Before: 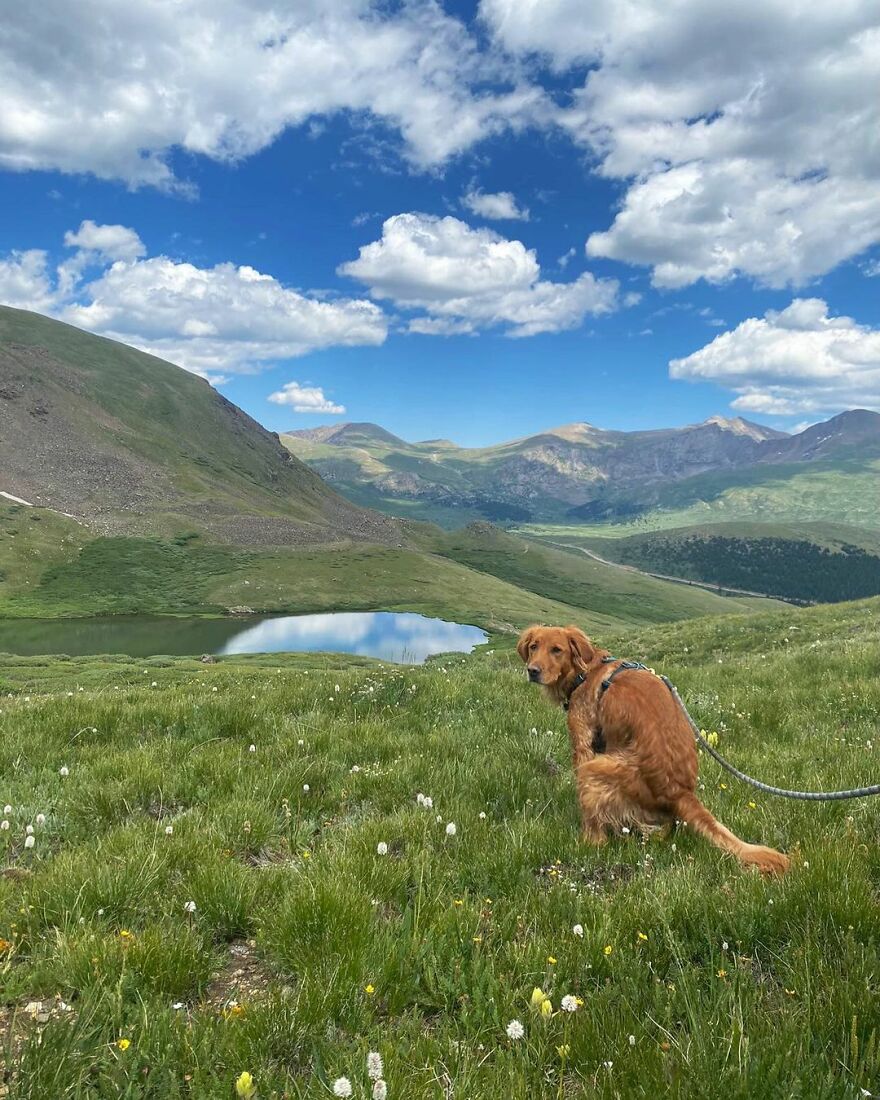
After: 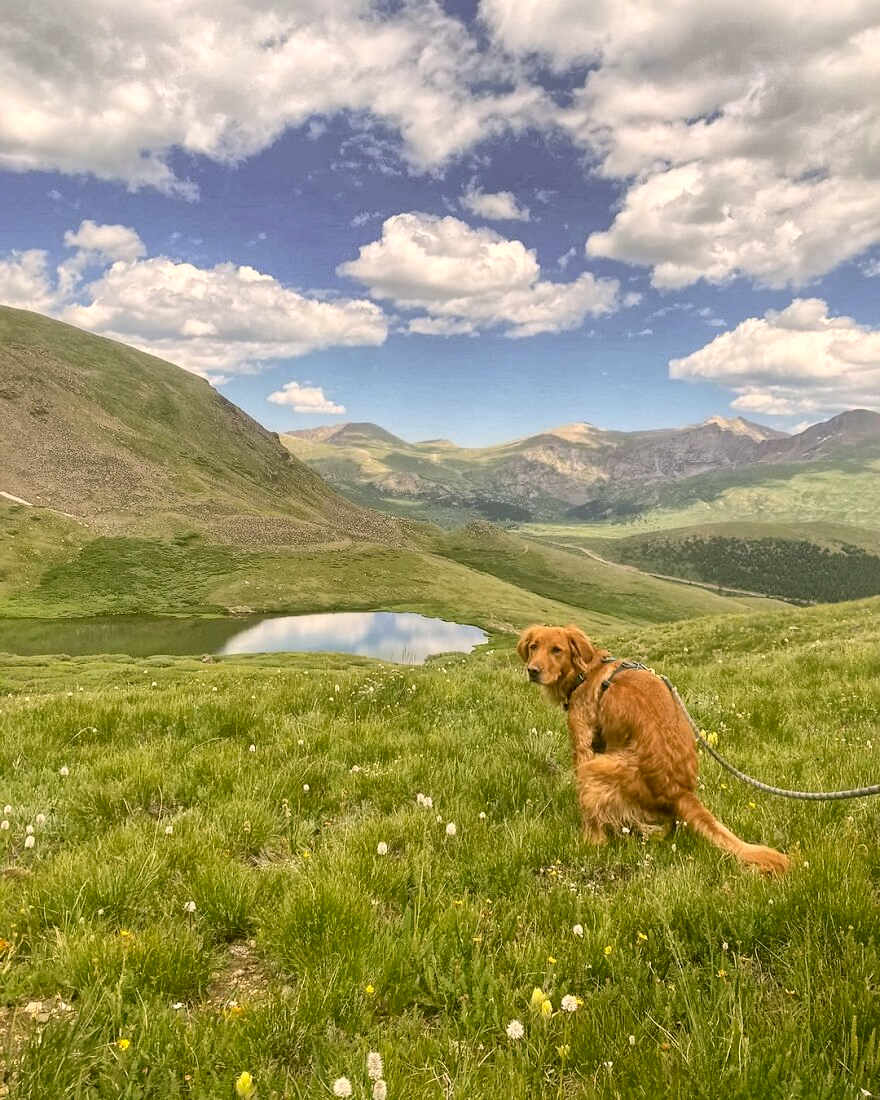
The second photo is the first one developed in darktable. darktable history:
contrast equalizer: y [[0.5 ×6], [0.5 ×6], [0.5 ×6], [0 ×6], [0, 0, 0, 0.581, 0.011, 0]]
global tonemap: drago (1, 100), detail 1
color correction: highlights a* 8.98, highlights b* 15.09, shadows a* -0.49, shadows b* 26.52
